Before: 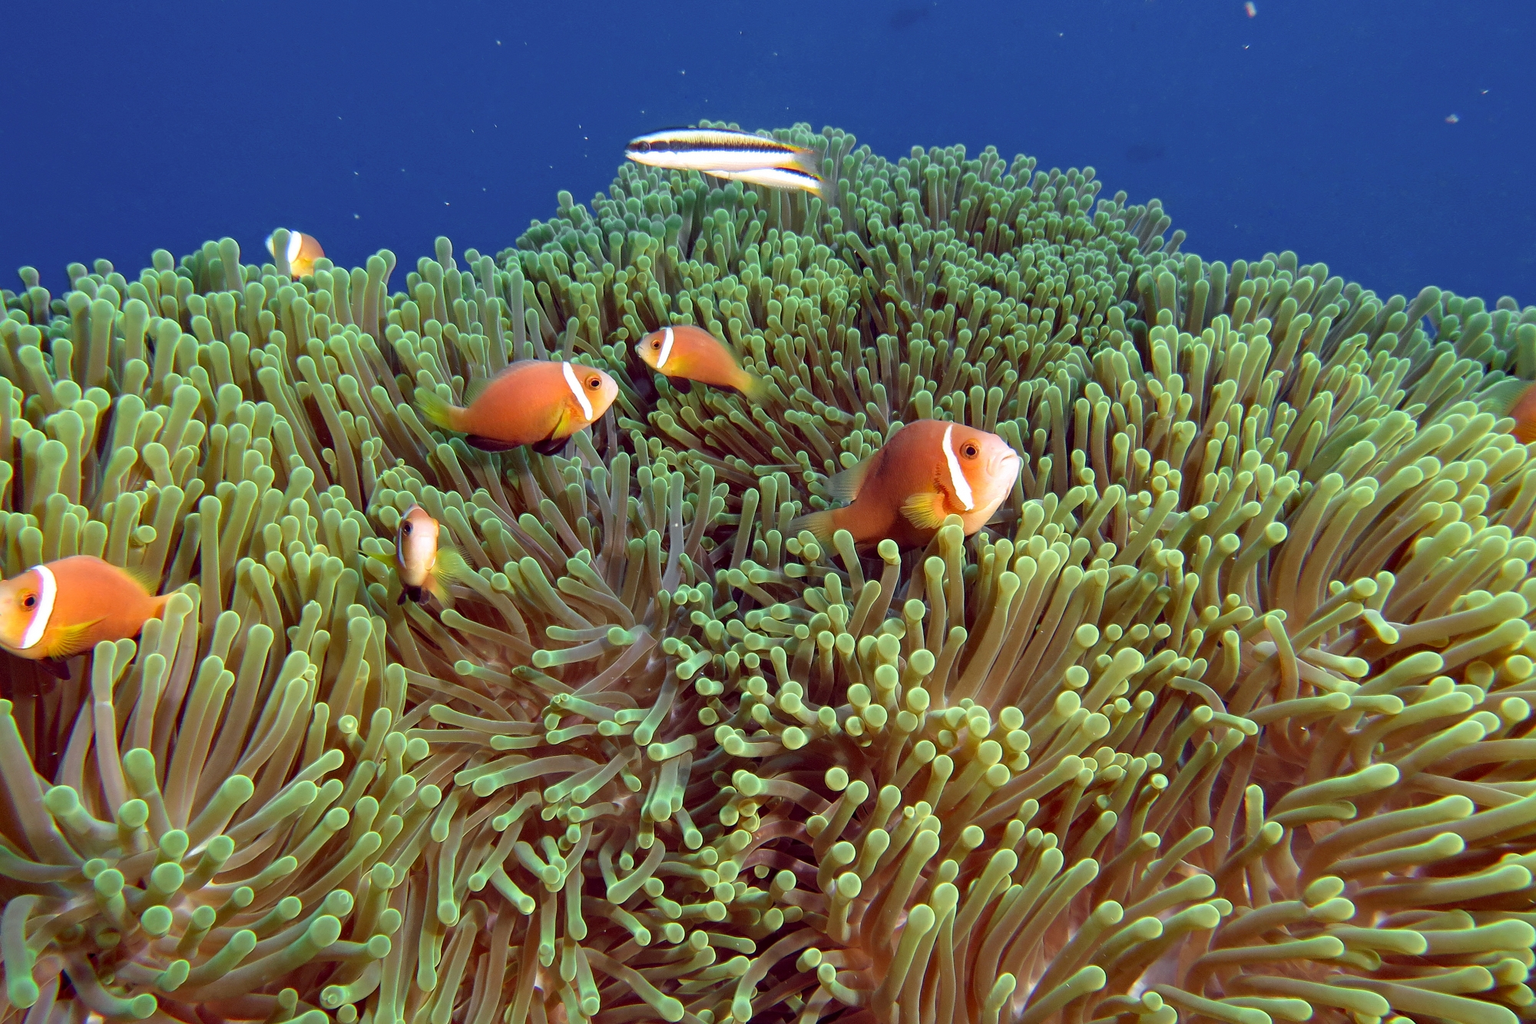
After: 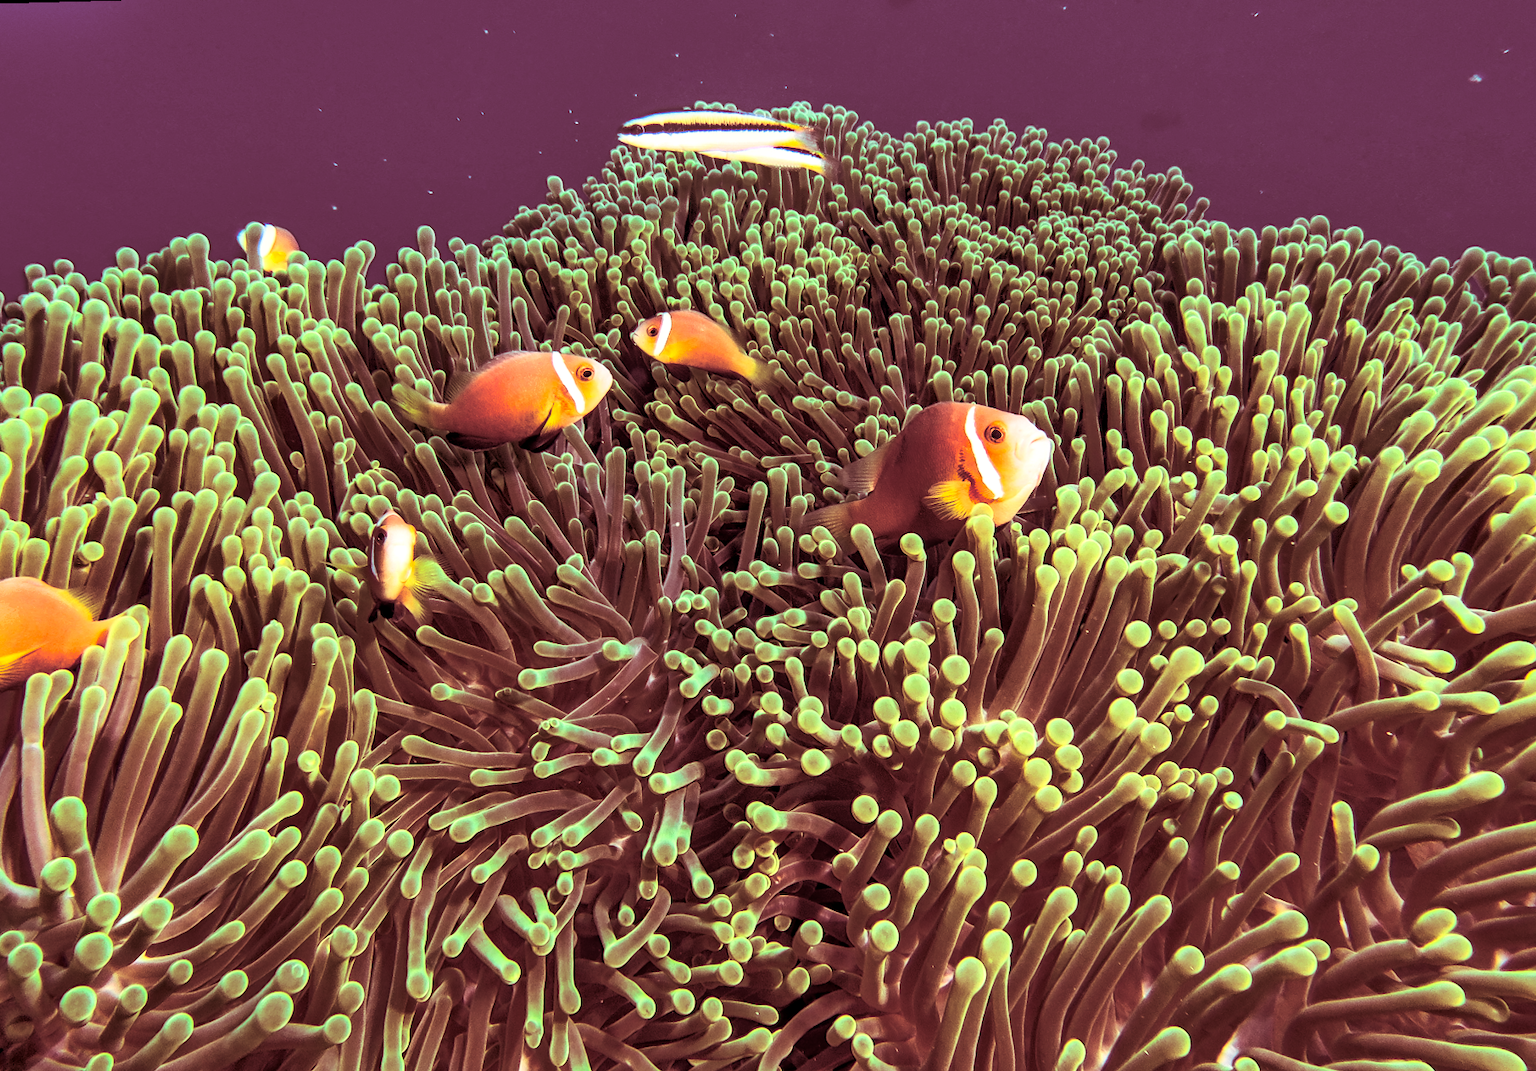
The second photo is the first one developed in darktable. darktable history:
local contrast: detail 130%
tone equalizer: -8 EV -0.528 EV, -7 EV -0.319 EV, -6 EV -0.083 EV, -5 EV 0.413 EV, -4 EV 0.985 EV, -3 EV 0.791 EV, -2 EV -0.01 EV, -1 EV 0.14 EV, +0 EV -0.012 EV, smoothing 1
split-toning: highlights › saturation 0, balance -61.83
contrast brightness saturation: contrast 0.4, brightness 0.05, saturation 0.25
haze removal: compatibility mode true, adaptive false
crop: left 1.743%, right 0.268%, bottom 2.011%
rotate and perspective: rotation -1.68°, lens shift (vertical) -0.146, crop left 0.049, crop right 0.912, crop top 0.032, crop bottom 0.96
white balance: red 1.029, blue 0.92
